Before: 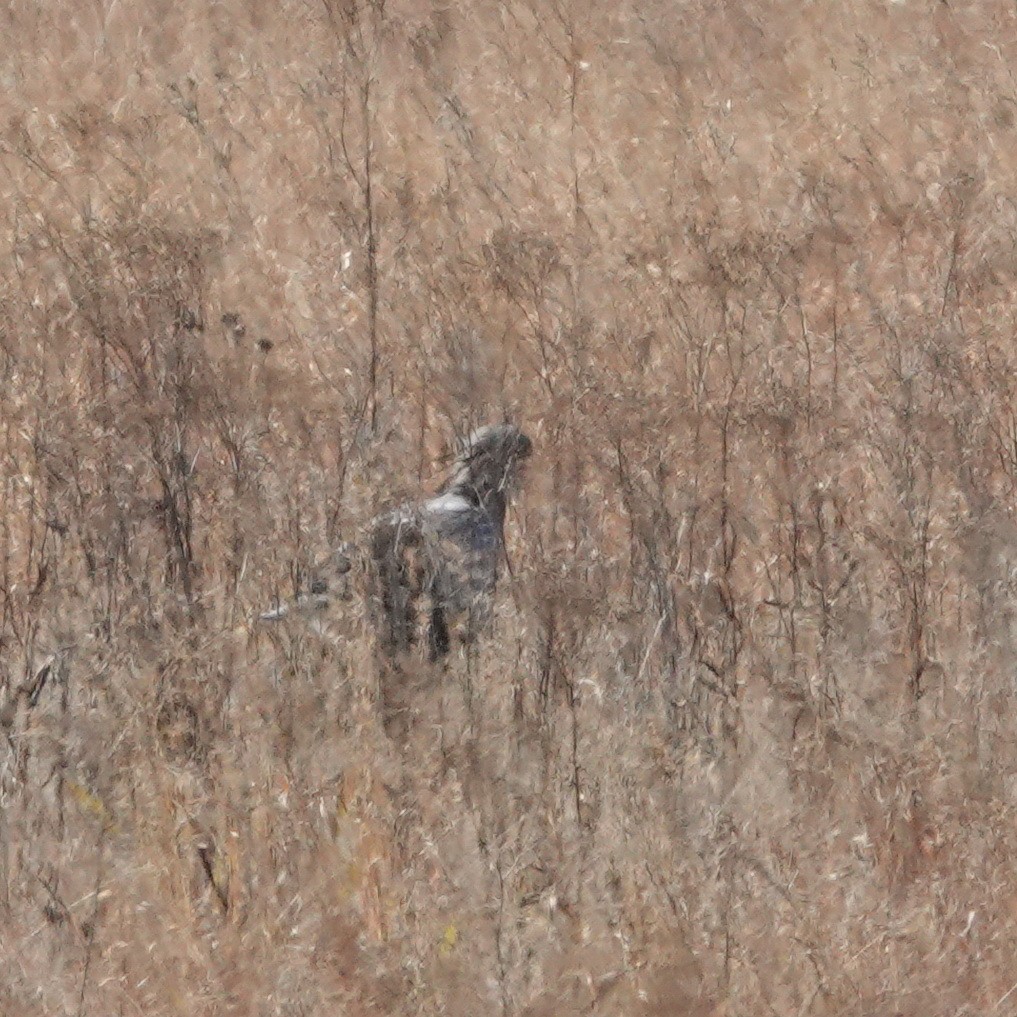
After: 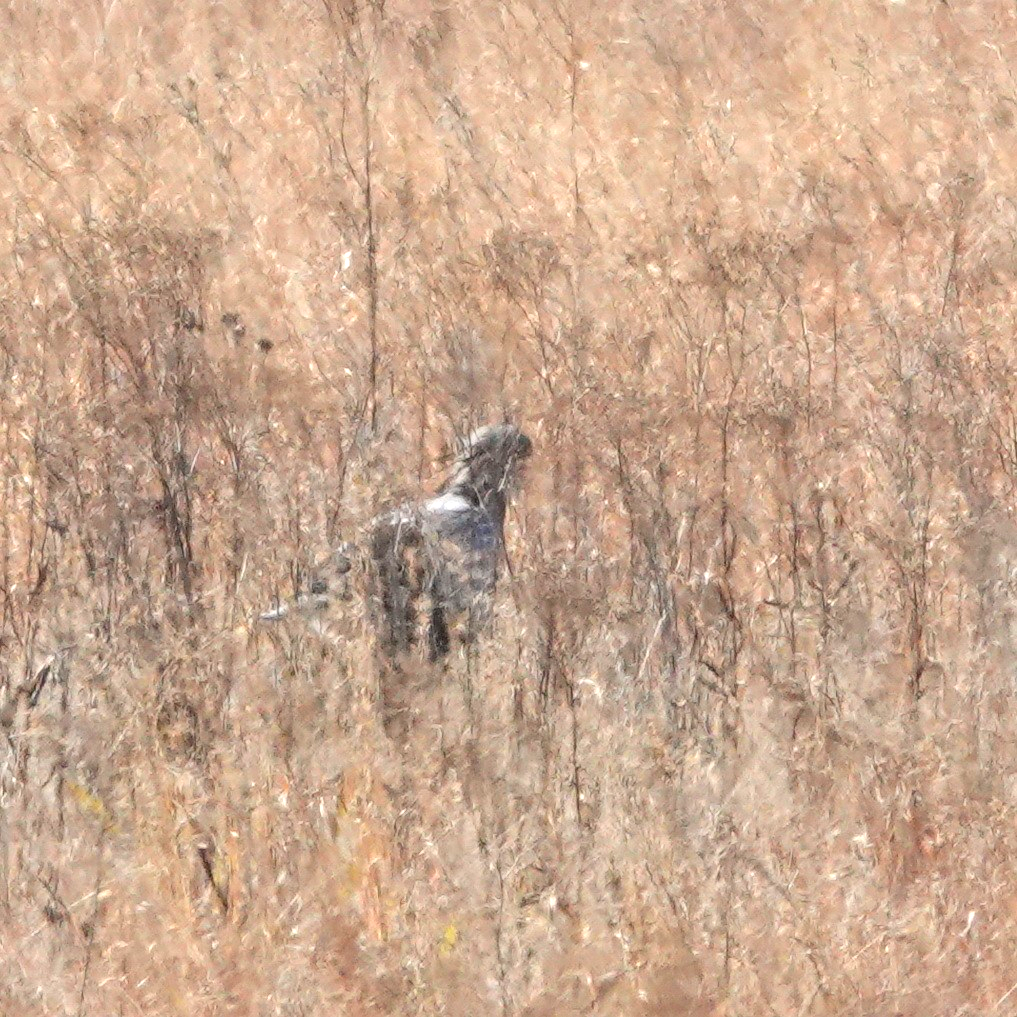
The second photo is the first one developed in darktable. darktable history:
exposure: exposure 0.74 EV, compensate highlight preservation false
contrast brightness saturation: contrast 0.08, saturation 0.2
